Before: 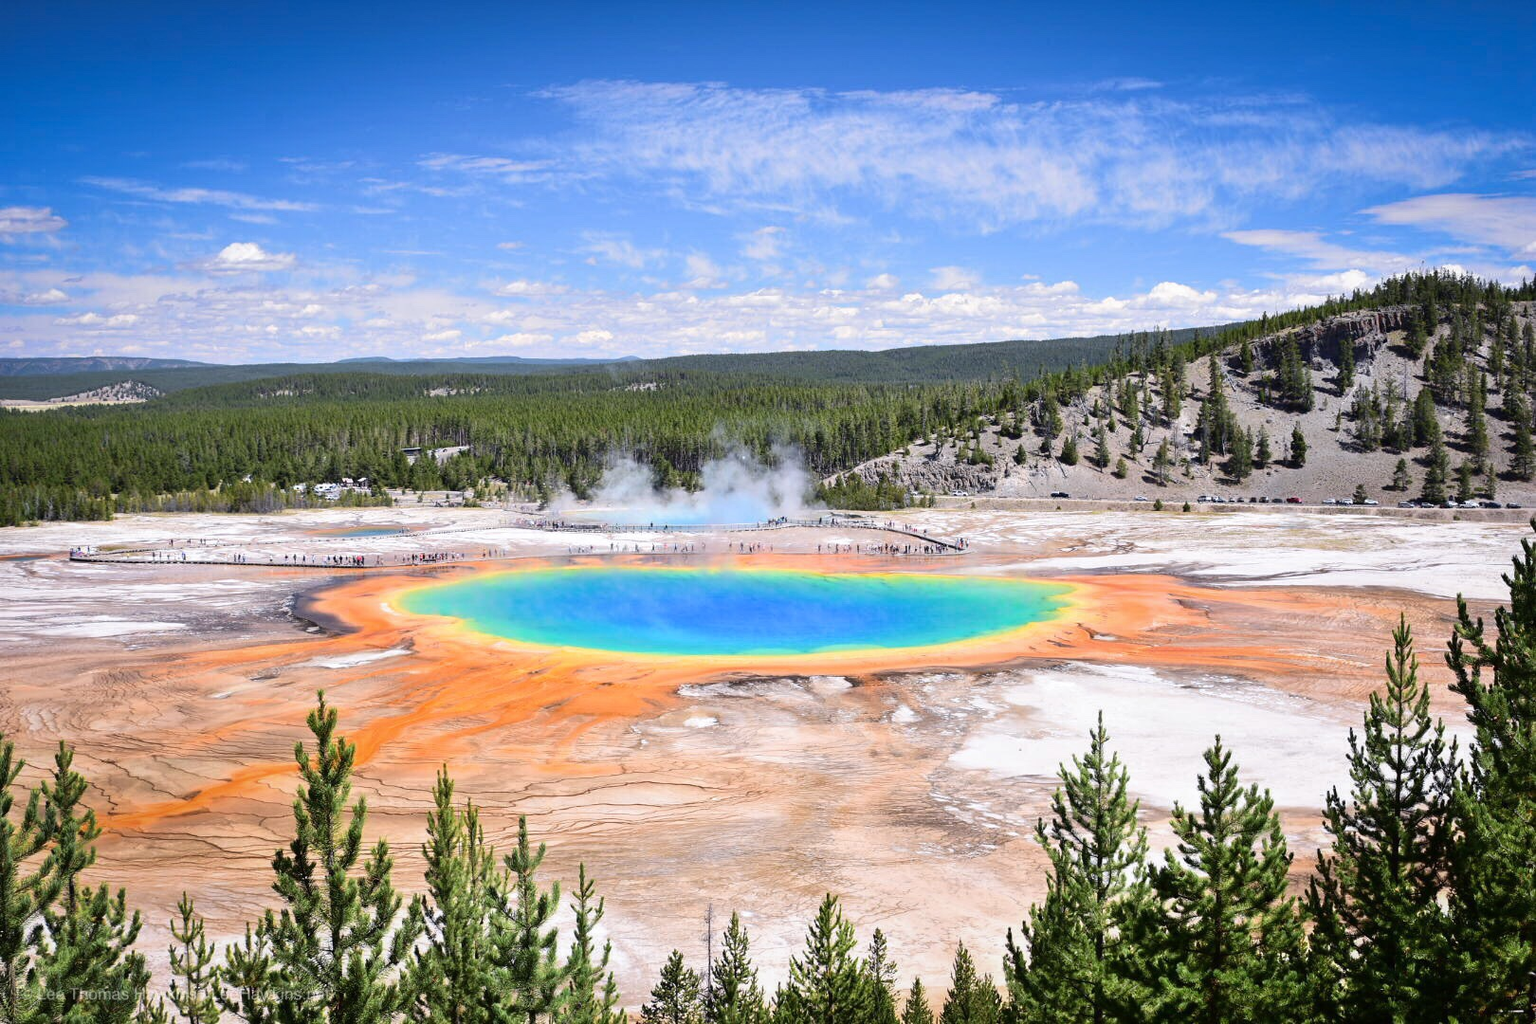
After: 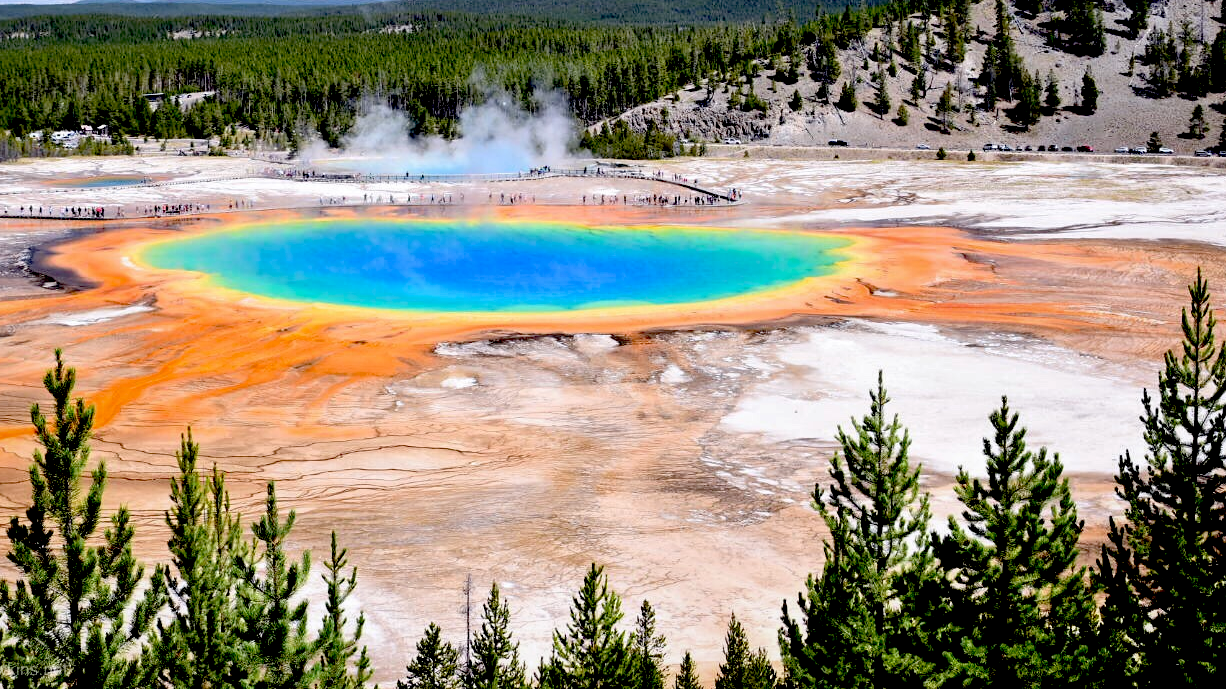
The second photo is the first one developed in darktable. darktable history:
exposure: black level correction 0.056, compensate highlight preservation false
crop and rotate: left 17.299%, top 35.115%, right 7.015%, bottom 1.024%
